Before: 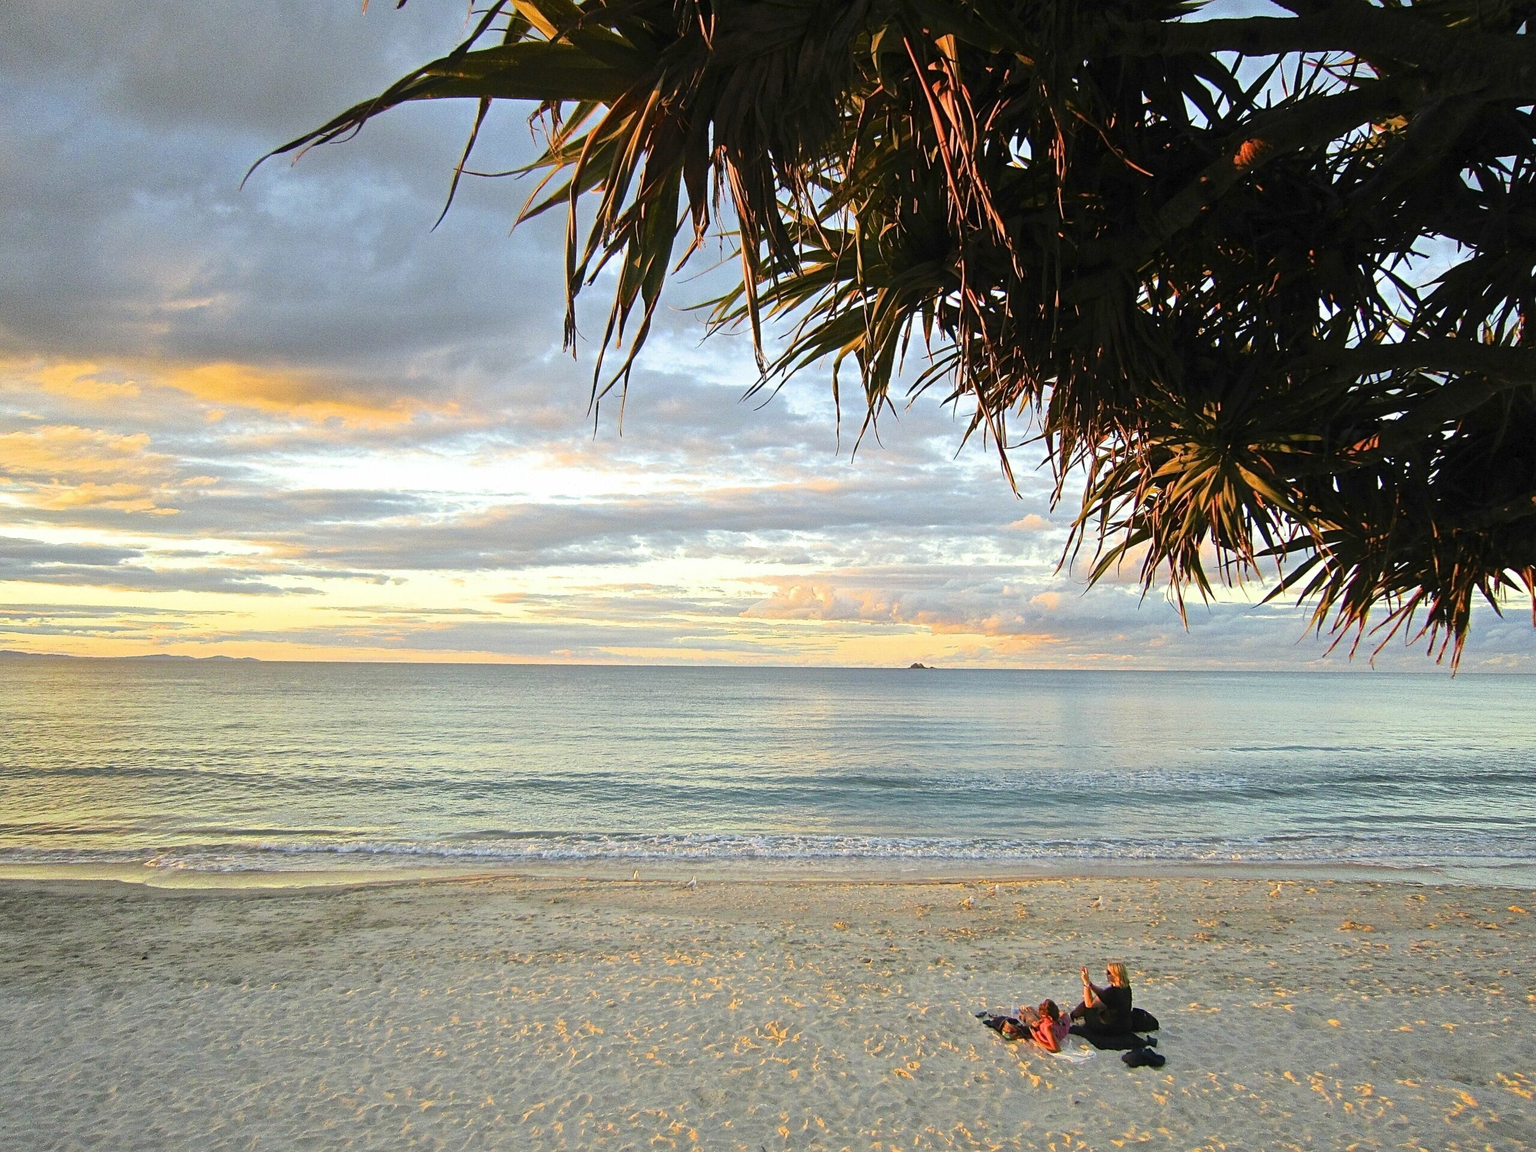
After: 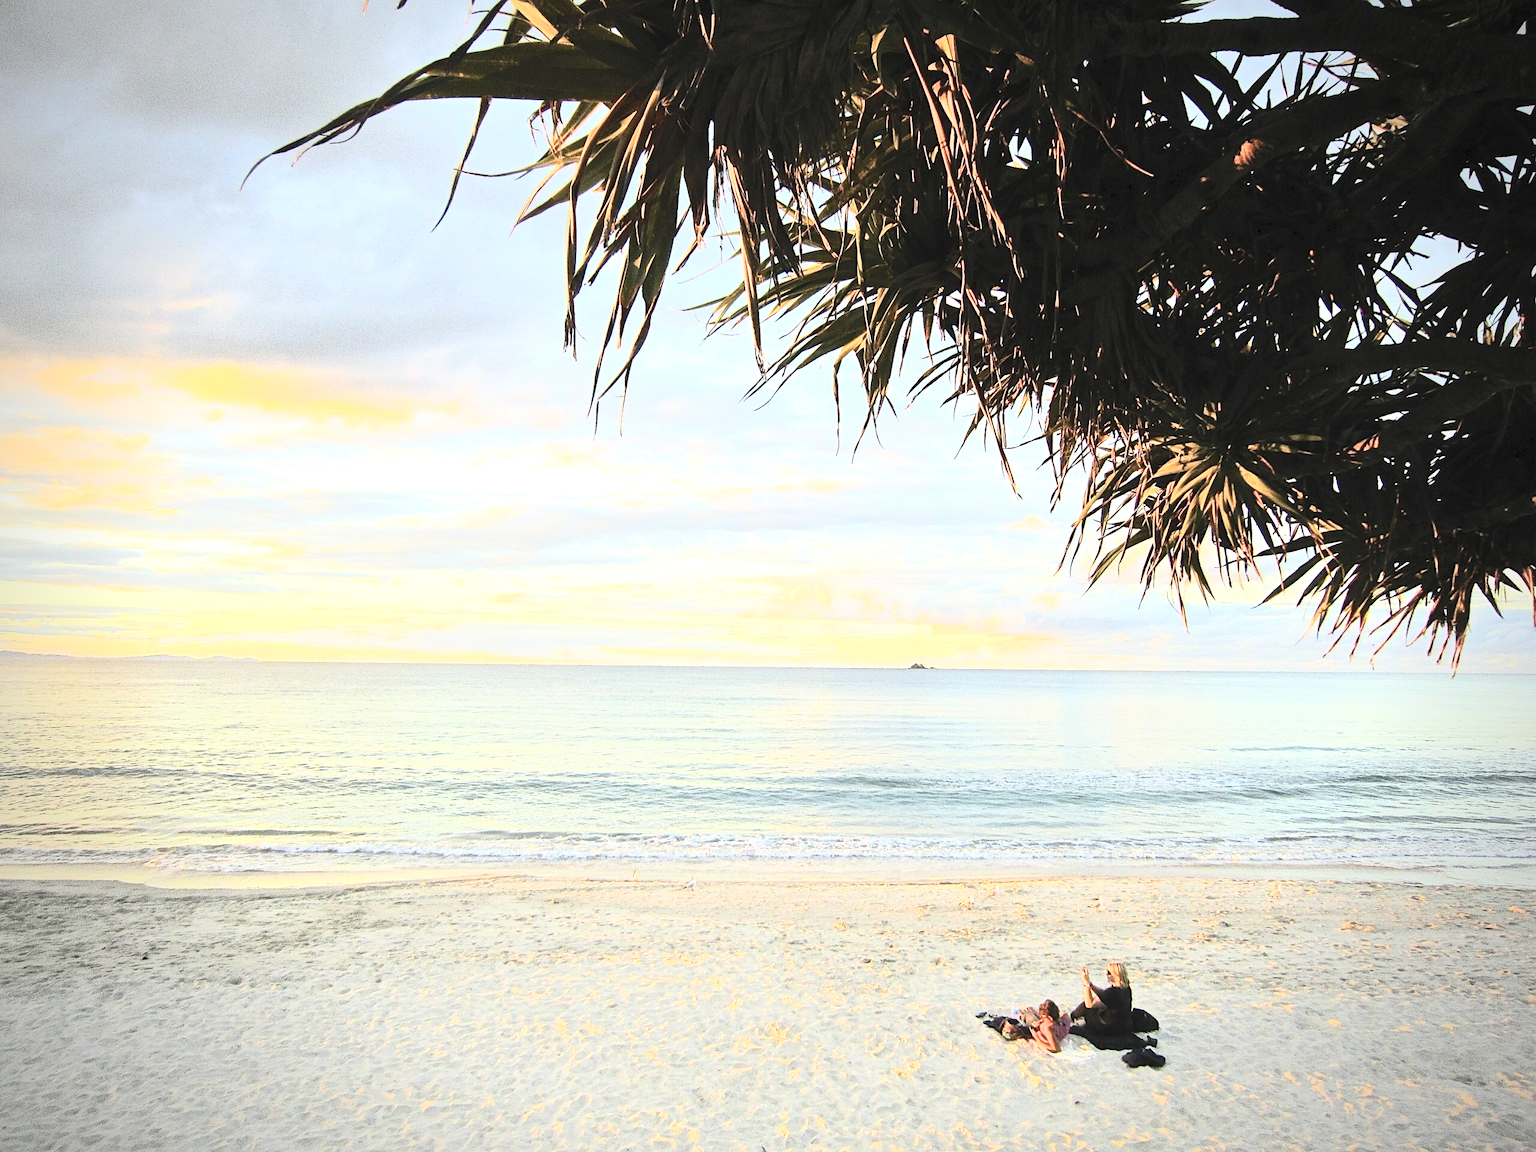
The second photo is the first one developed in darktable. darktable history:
contrast brightness saturation: contrast 0.441, brightness 0.561, saturation -0.181
tone equalizer: -8 EV -0.434 EV, -7 EV -0.407 EV, -6 EV -0.342 EV, -5 EV -0.24 EV, -3 EV 0.247 EV, -2 EV 0.32 EV, -1 EV 0.381 EV, +0 EV 0.44 EV
vignetting: width/height ratio 1.092
